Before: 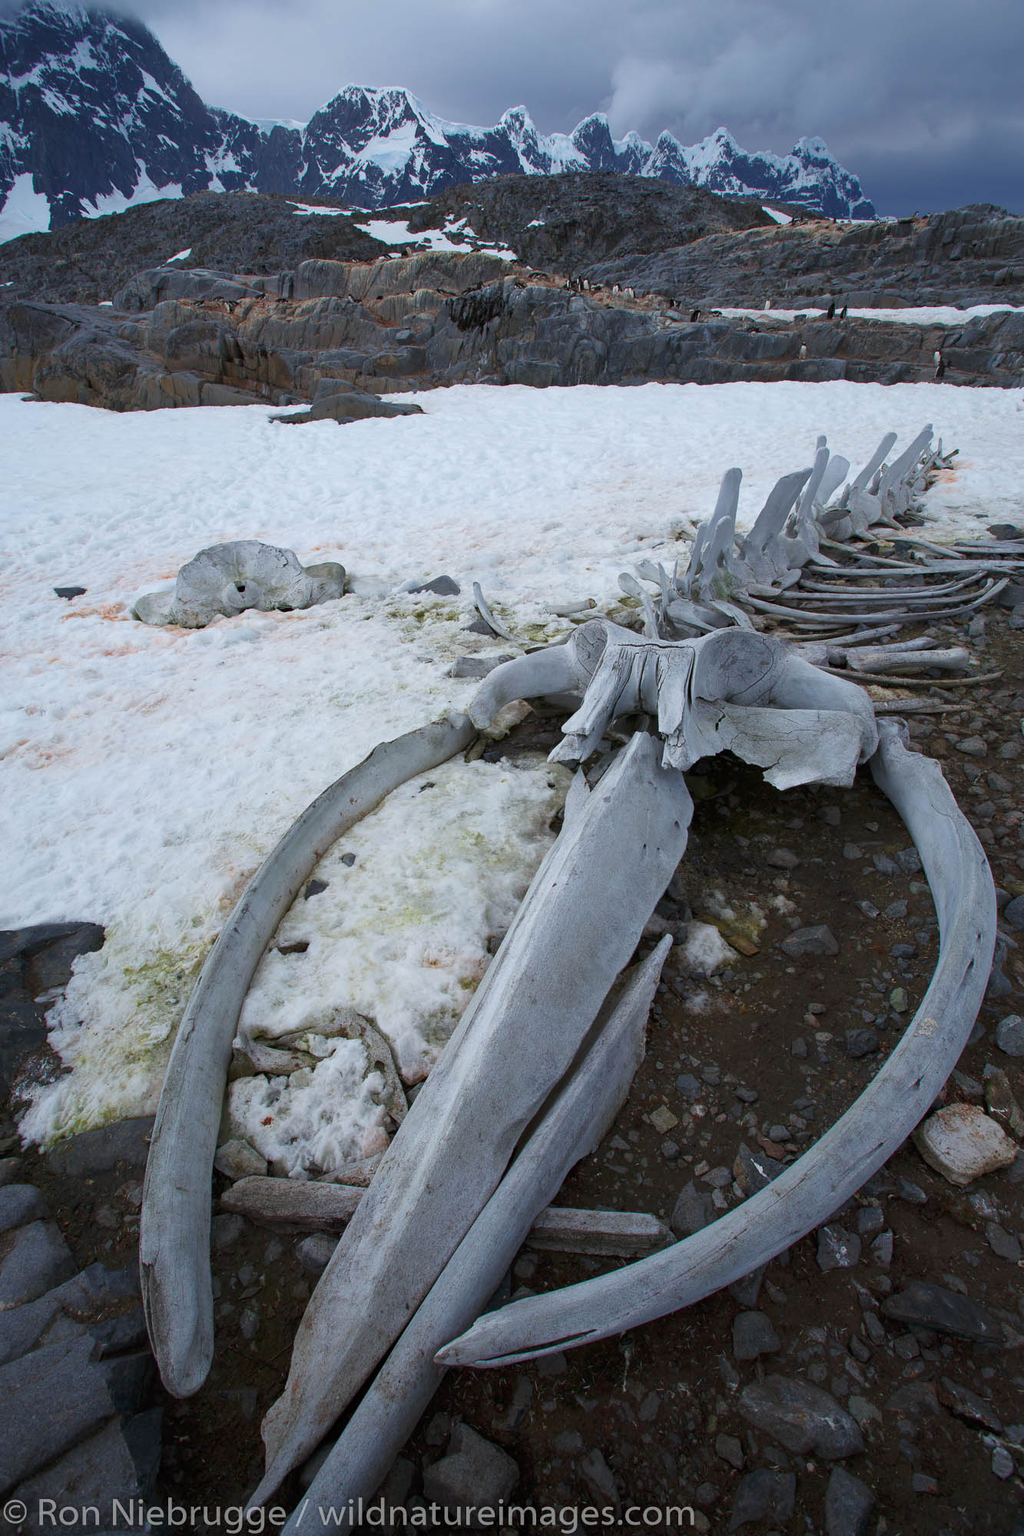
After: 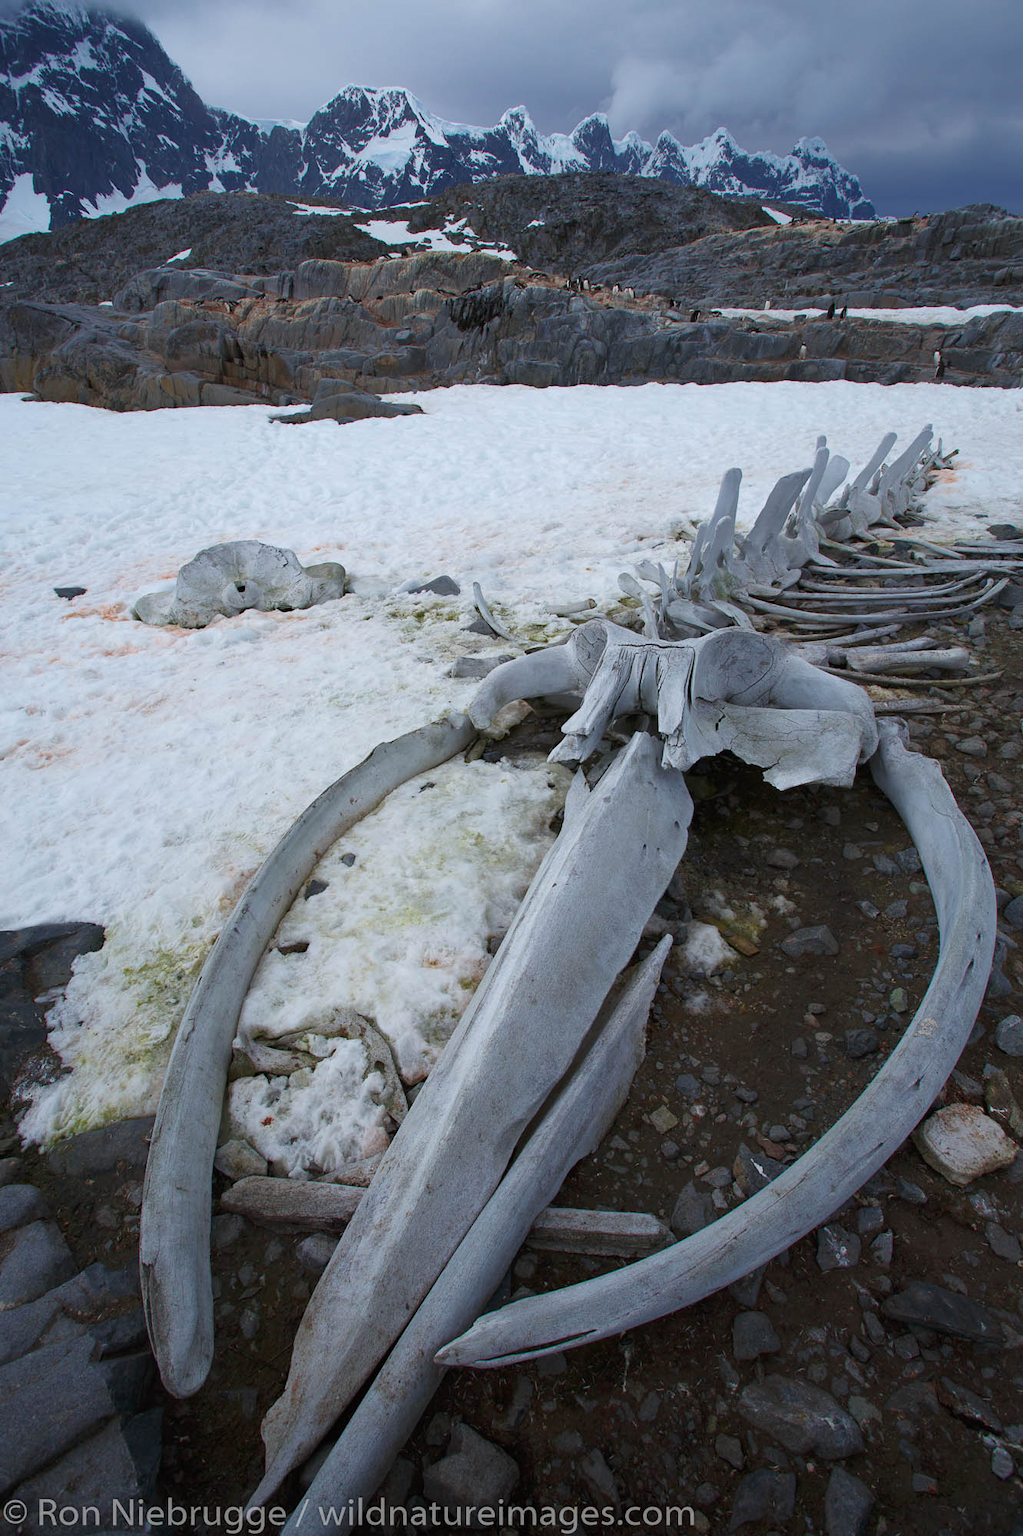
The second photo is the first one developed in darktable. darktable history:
local contrast: mode bilateral grid, contrast 99, coarseness 100, detail 95%, midtone range 0.2
